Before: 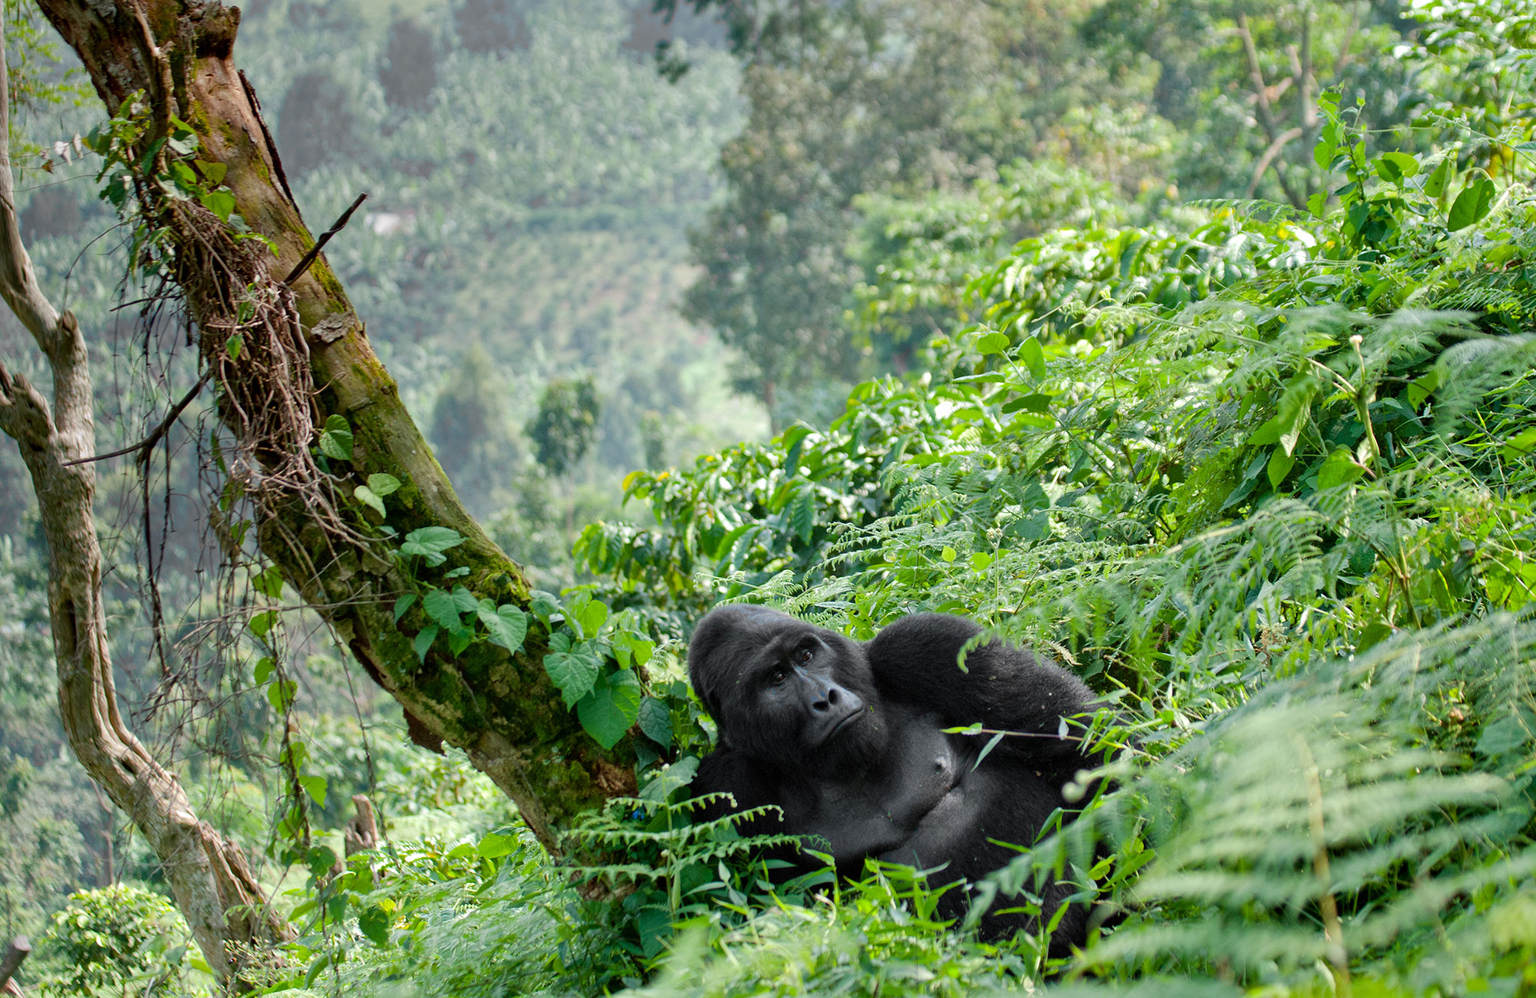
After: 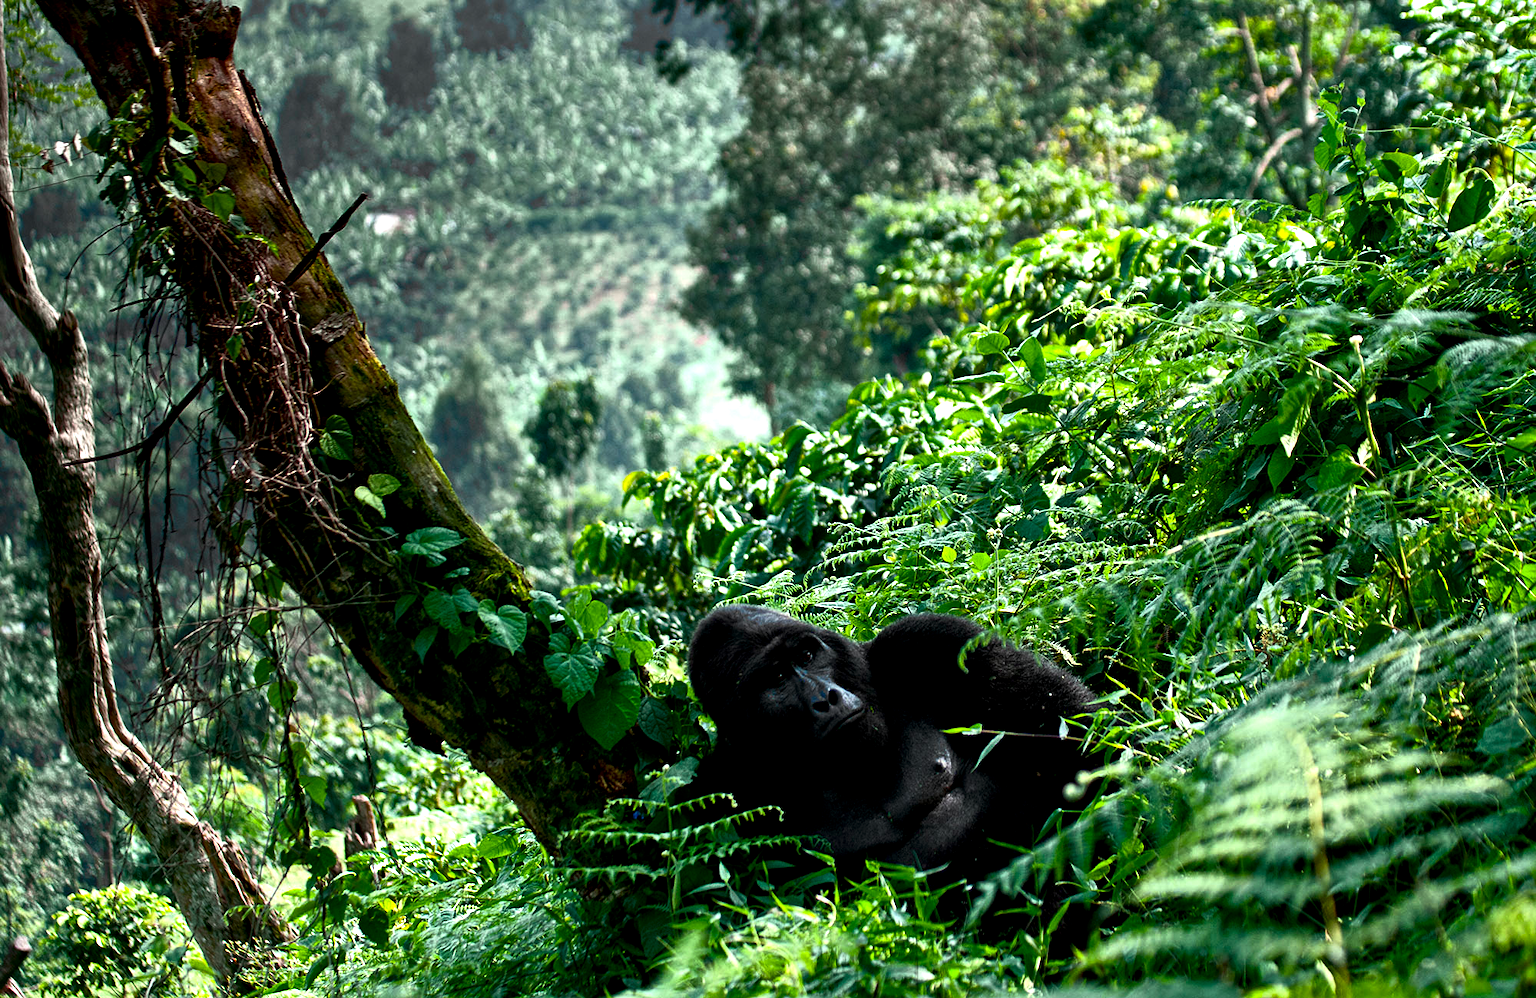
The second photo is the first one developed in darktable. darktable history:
sharpen: amount 0.2
tone curve: curves: ch0 [(0, 0) (0.068, 0.012) (0.183, 0.089) (0.341, 0.283) (0.547, 0.532) (0.828, 0.815) (1, 0.983)]; ch1 [(0, 0) (0.23, 0.166) (0.34, 0.308) (0.371, 0.337) (0.429, 0.411) (0.477, 0.462) (0.499, 0.498) (0.529, 0.537) (0.559, 0.582) (0.743, 0.798) (1, 1)]; ch2 [(0, 0) (0.431, 0.414) (0.498, 0.503) (0.524, 0.528) (0.568, 0.546) (0.6, 0.597) (0.634, 0.645) (0.728, 0.742) (1, 1)], color space Lab, independent channels, preserve colors none
color balance rgb: perceptual saturation grading › global saturation 30%, global vibrance 10%
base curve: curves: ch0 [(0, 0) (0.564, 0.291) (0.802, 0.731) (1, 1)]
local contrast: highlights 100%, shadows 100%, detail 131%, midtone range 0.2
tone equalizer: -8 EV -0.75 EV, -7 EV -0.7 EV, -6 EV -0.6 EV, -5 EV -0.4 EV, -3 EV 0.4 EV, -2 EV 0.6 EV, -1 EV 0.7 EV, +0 EV 0.75 EV, edges refinement/feathering 500, mask exposure compensation -1.57 EV, preserve details no
